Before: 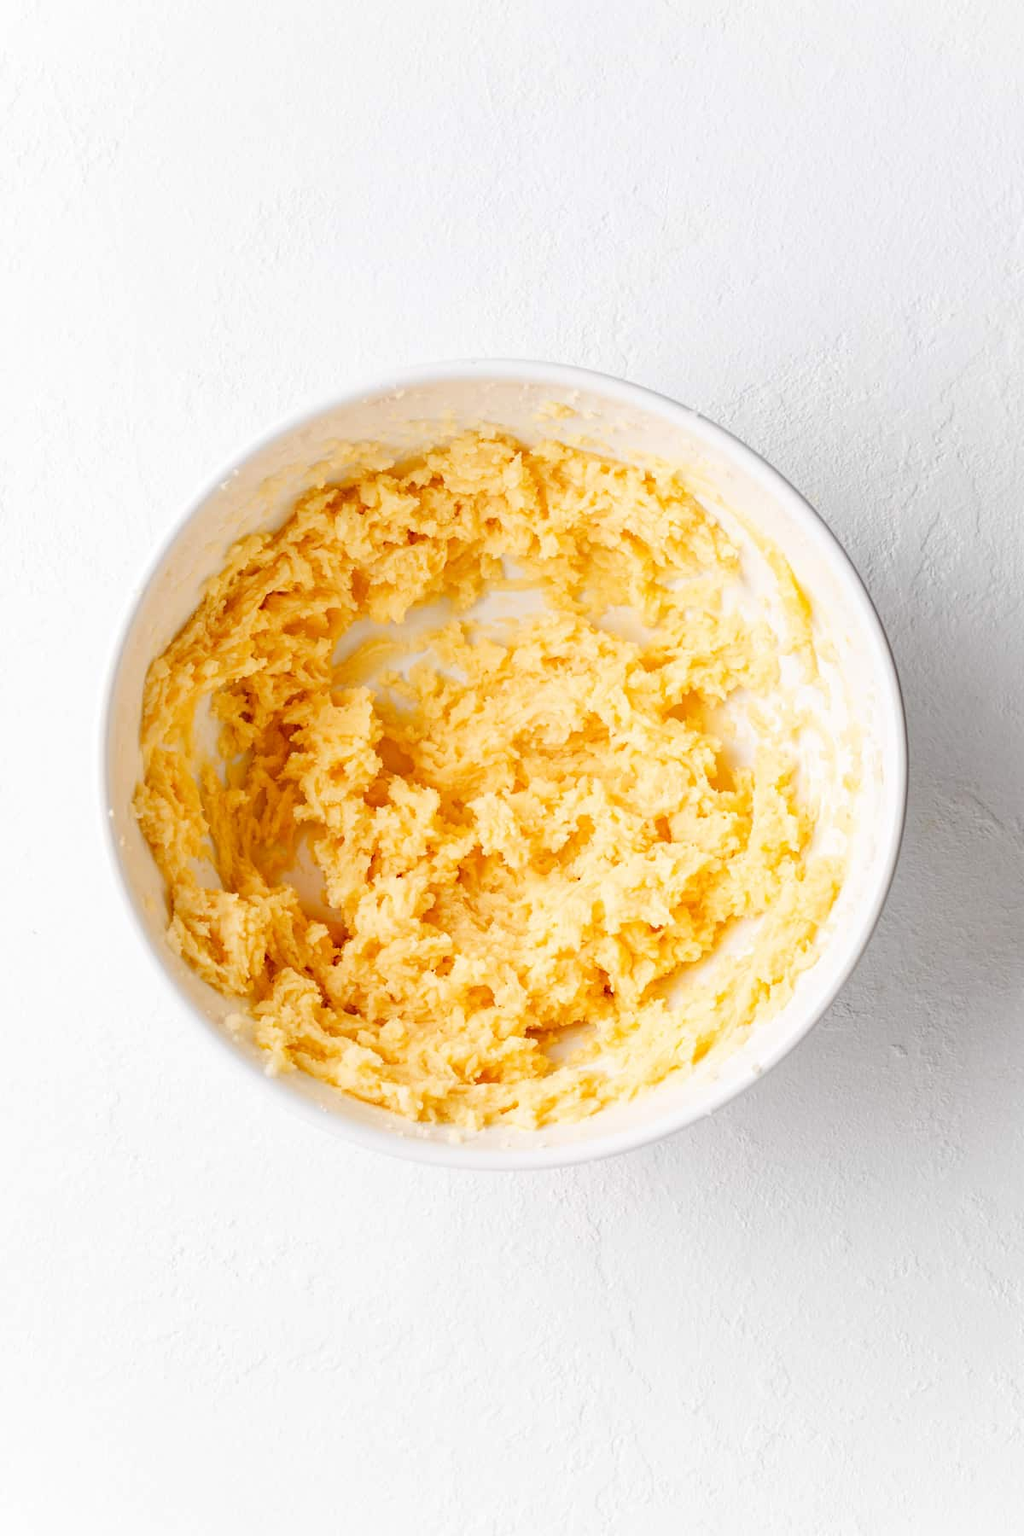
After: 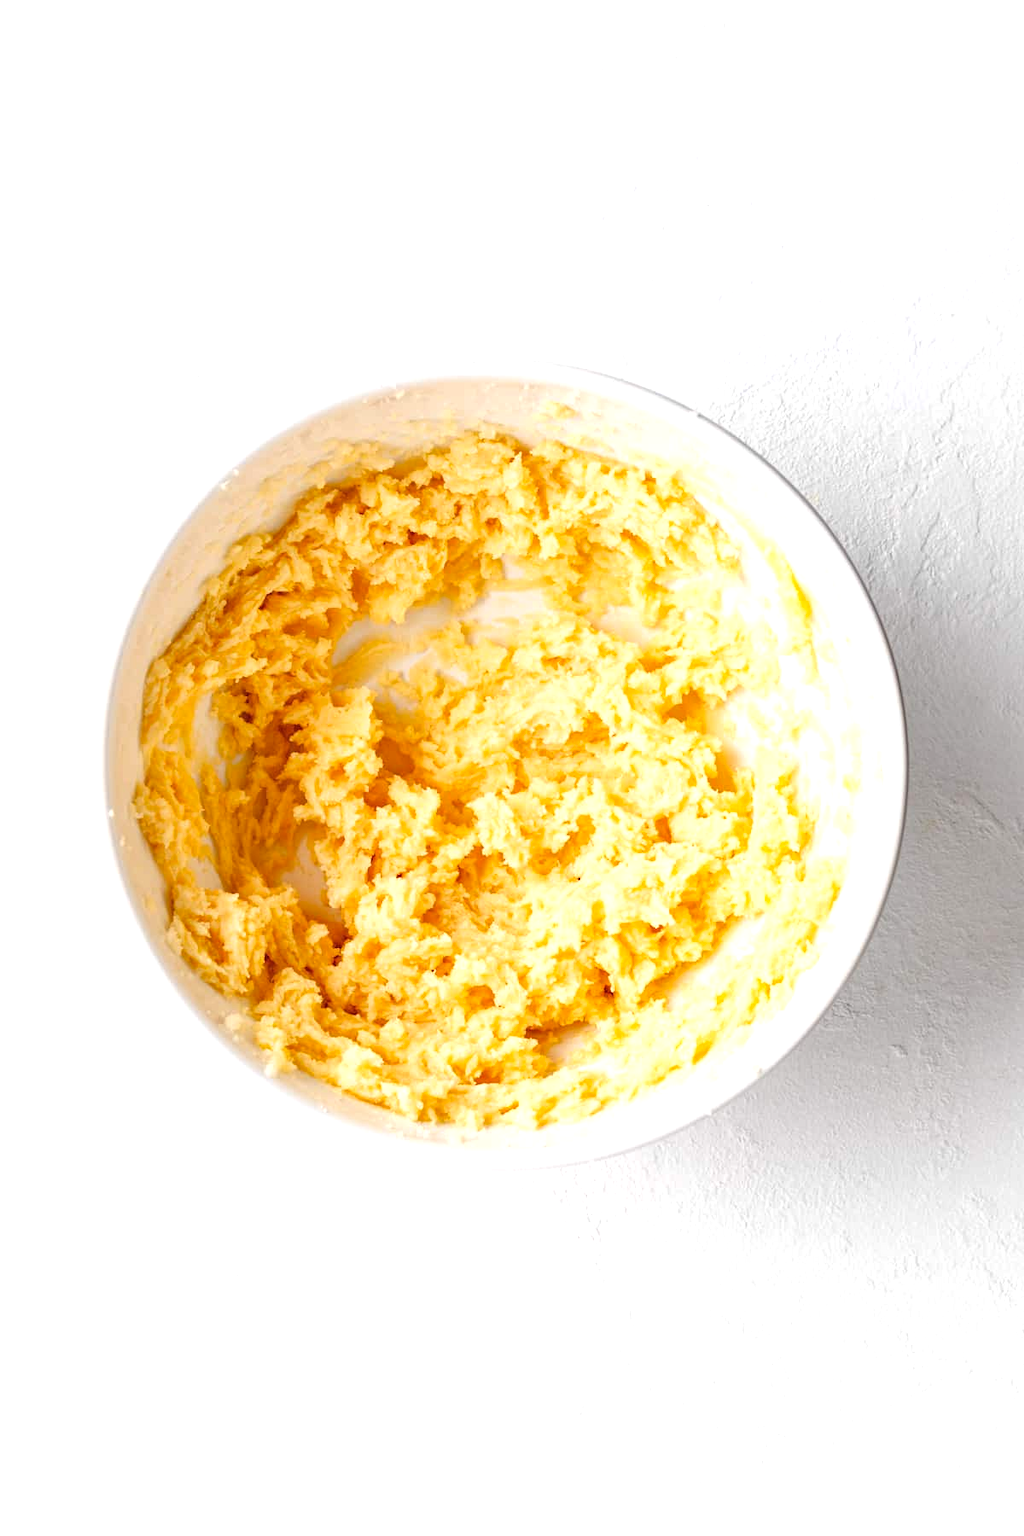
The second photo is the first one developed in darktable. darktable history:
levels: levels [0.055, 0.477, 0.9]
shadows and highlights: shadows 25.34, highlights -25.44
